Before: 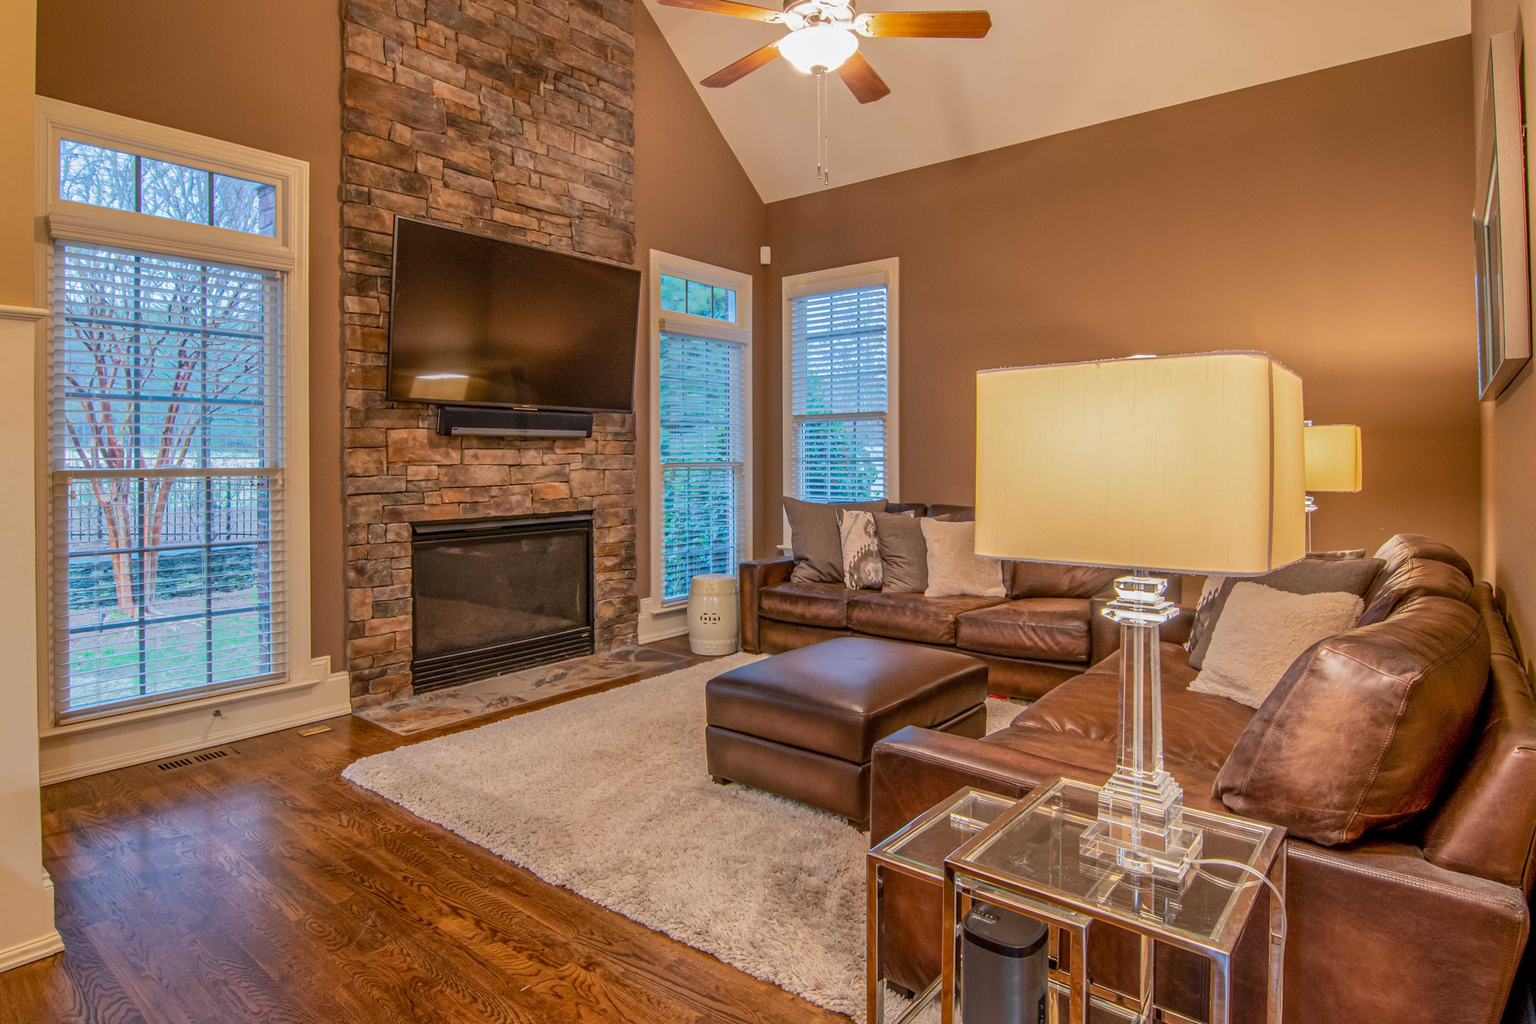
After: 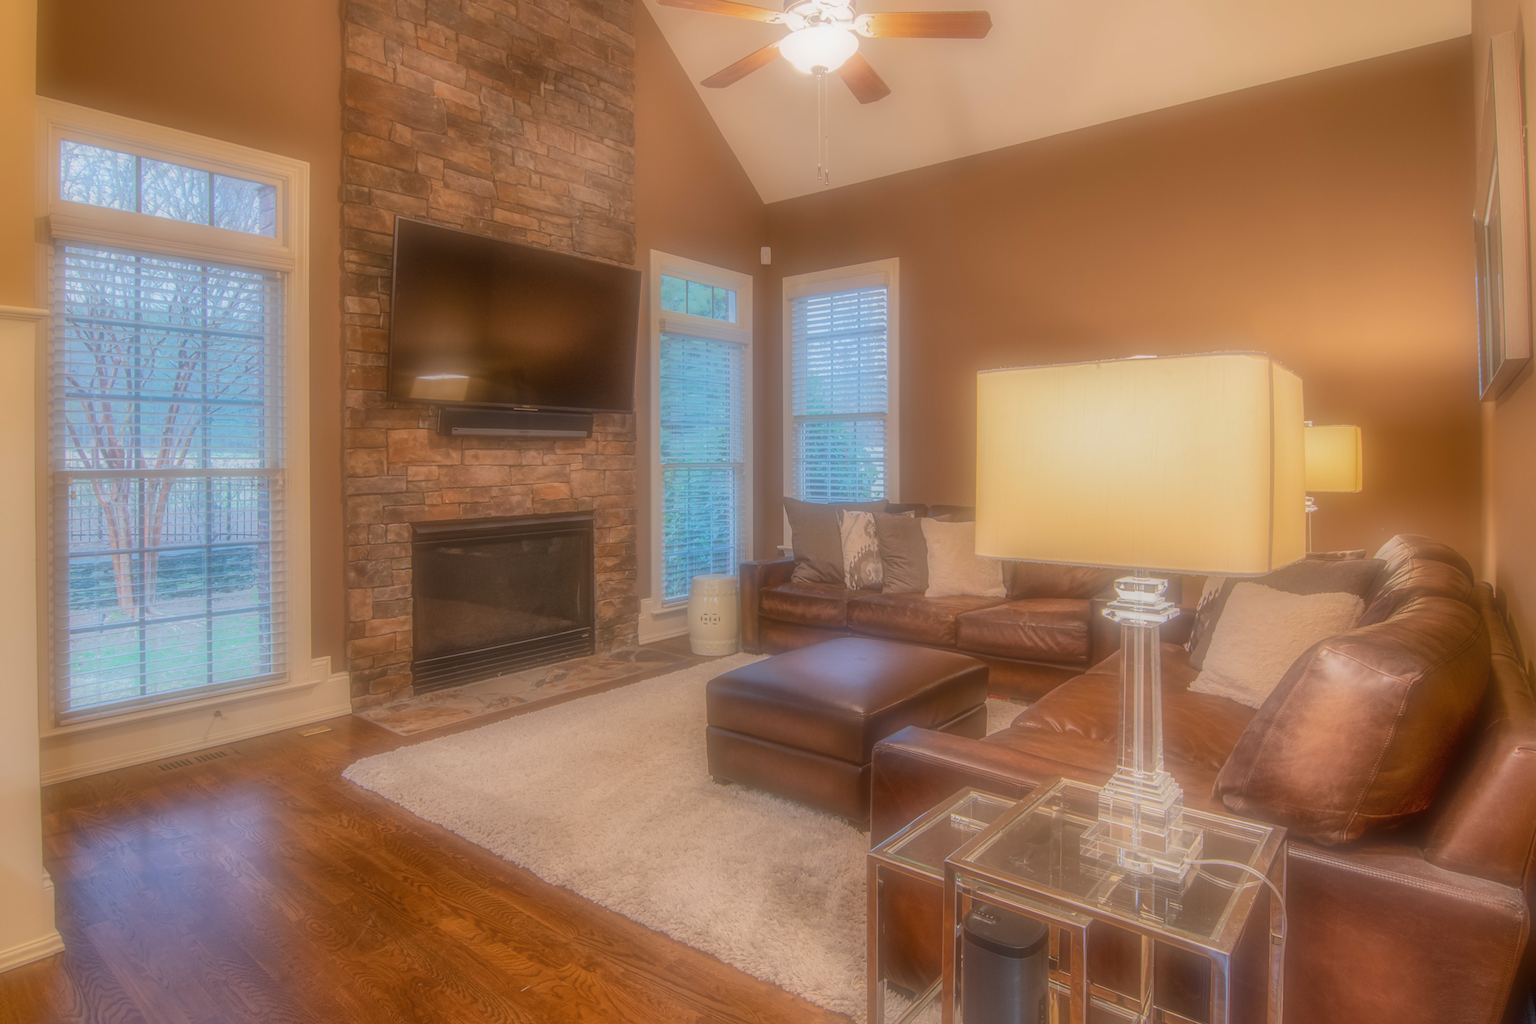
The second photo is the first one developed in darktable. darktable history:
soften: on, module defaults
exposure: exposure -0.05 EV
